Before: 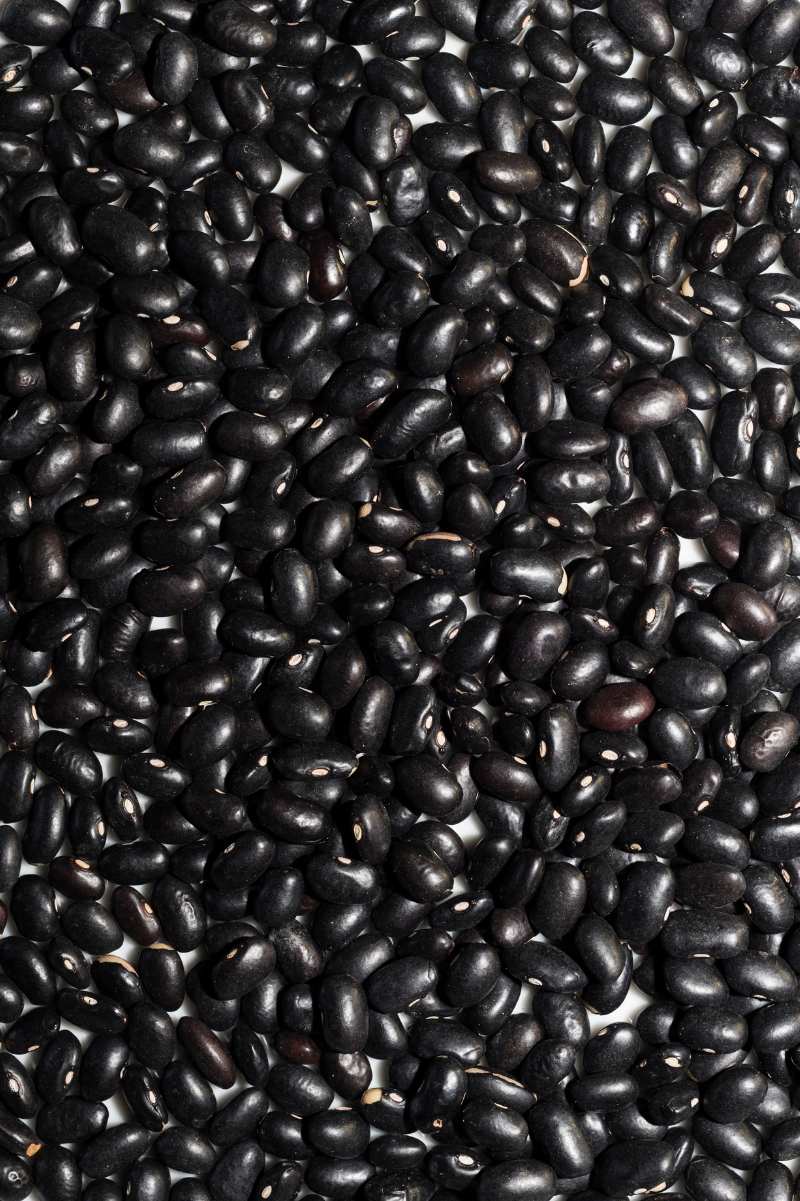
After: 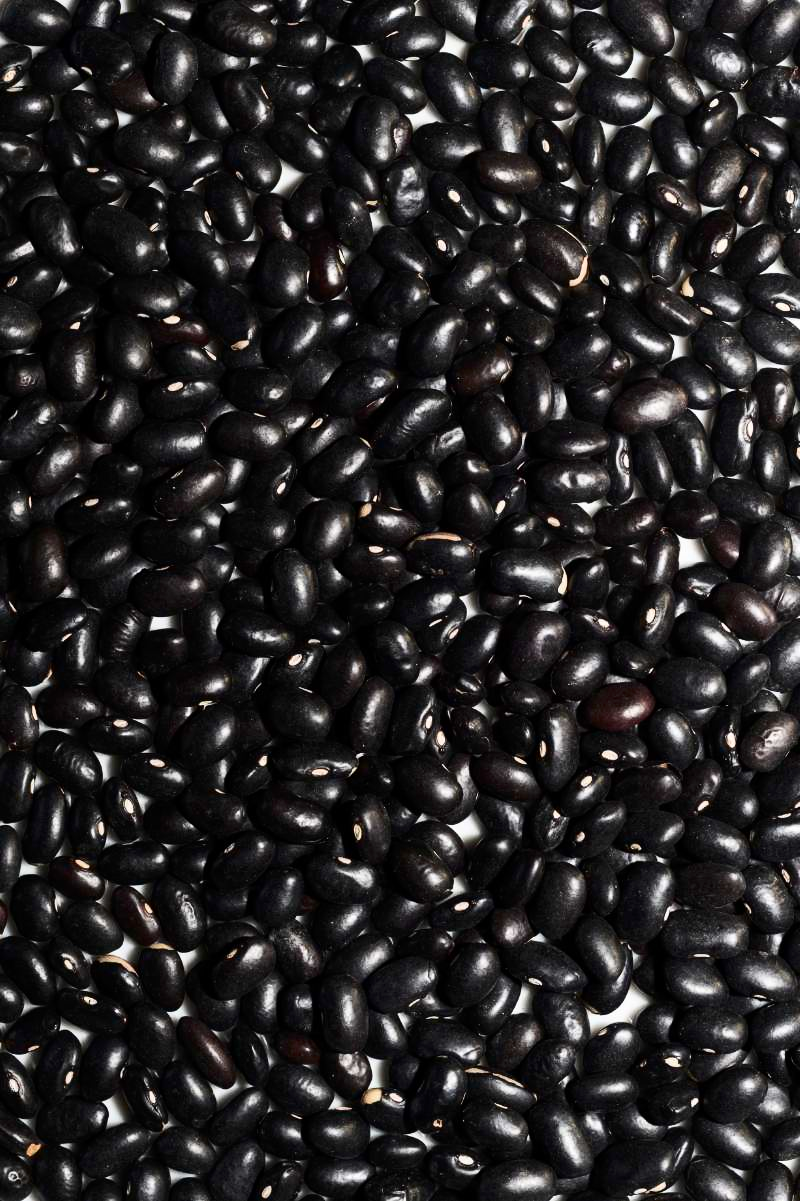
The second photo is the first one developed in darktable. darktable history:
contrast brightness saturation: contrast 0.22
